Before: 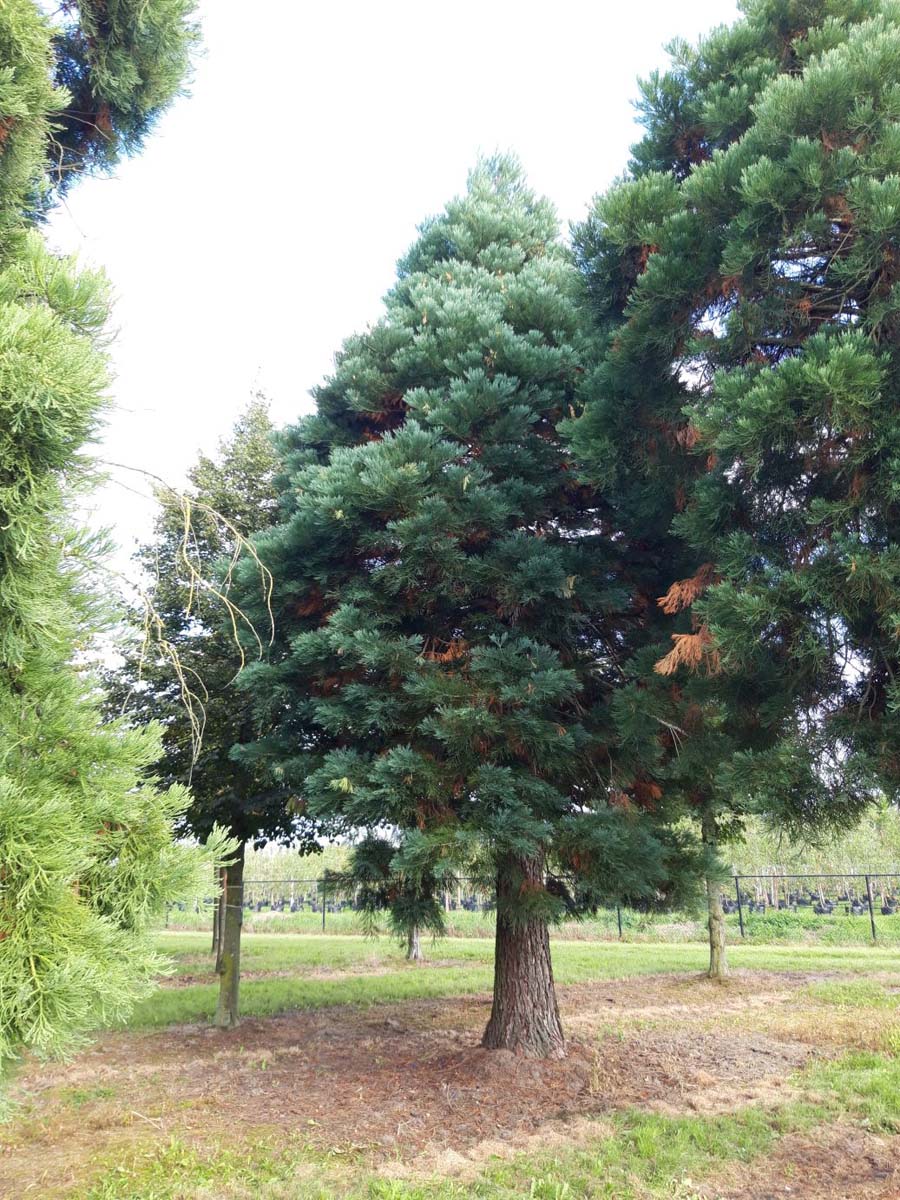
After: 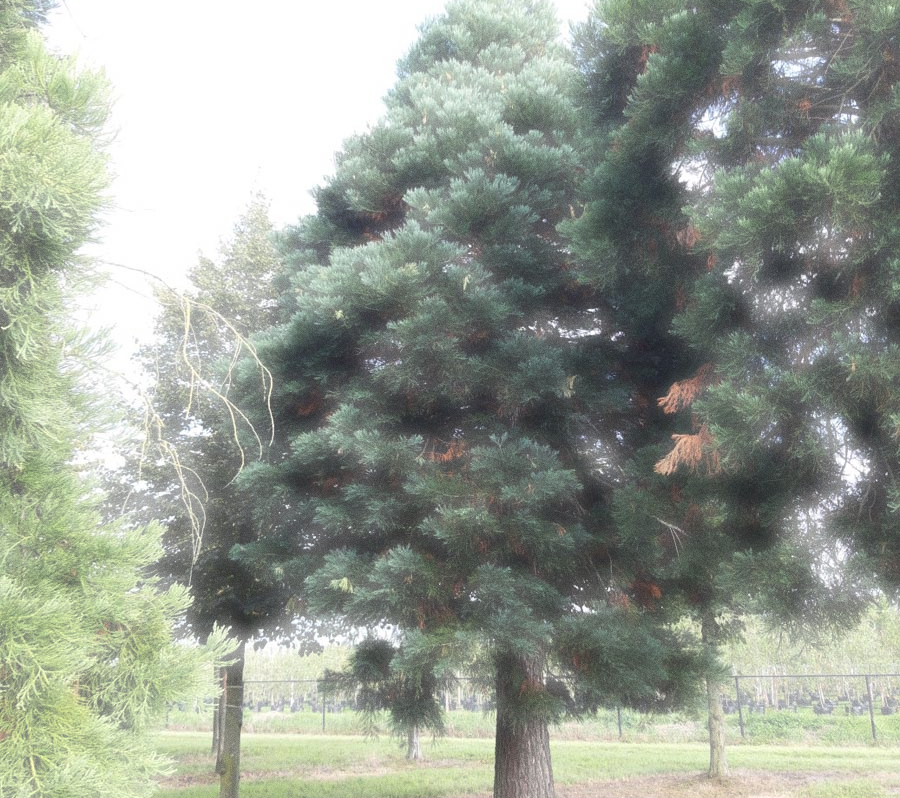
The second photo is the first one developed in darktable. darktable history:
haze removal: strength -0.9, distance 0.225, compatibility mode true, adaptive false
grain: coarseness 0.09 ISO
crop: top 16.727%, bottom 16.727%
